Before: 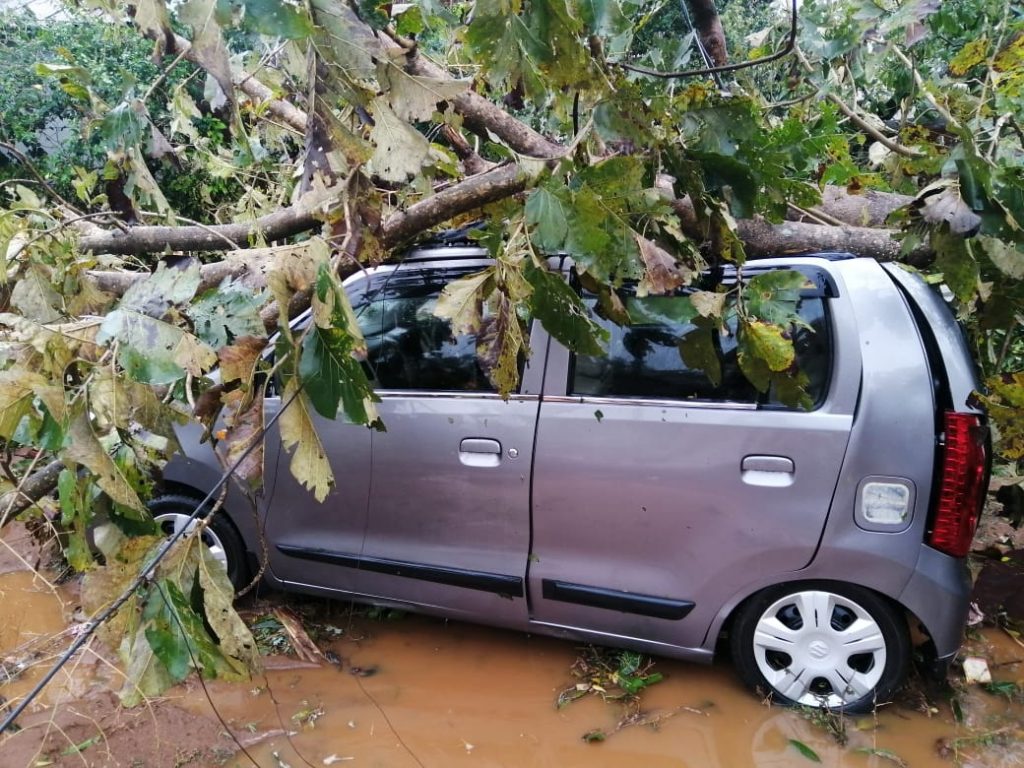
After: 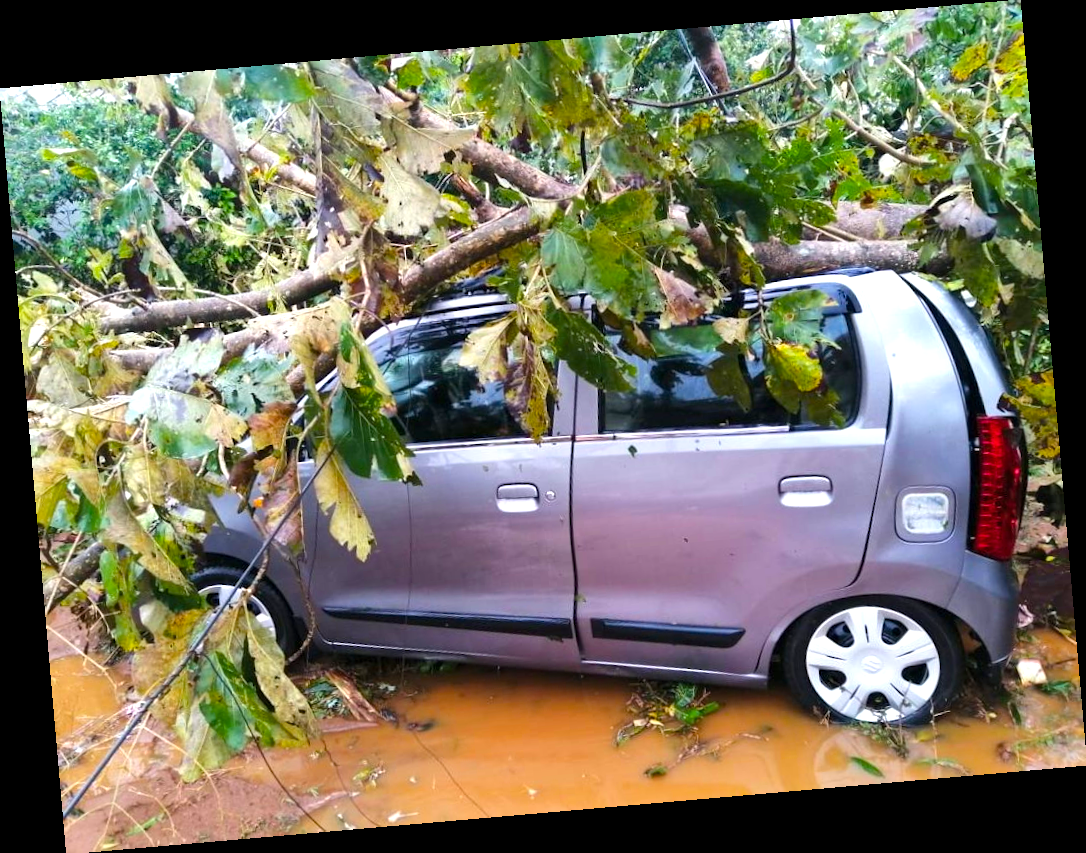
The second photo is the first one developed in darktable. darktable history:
exposure: exposure 0.636 EV, compensate highlight preservation false
rotate and perspective: rotation -4.98°, automatic cropping off
color balance rgb: perceptual saturation grading › global saturation 30%, global vibrance 20%
shadows and highlights: shadows 37.27, highlights -28.18, soften with gaussian
